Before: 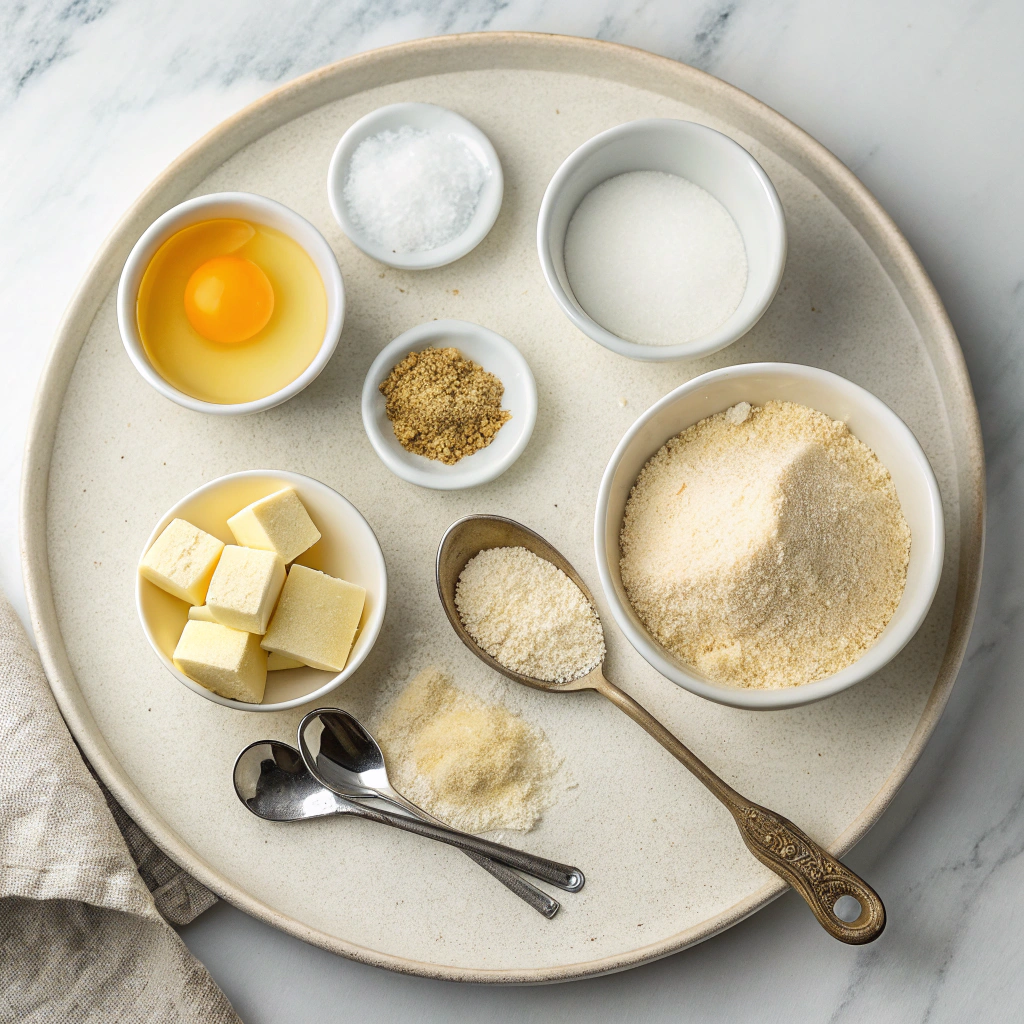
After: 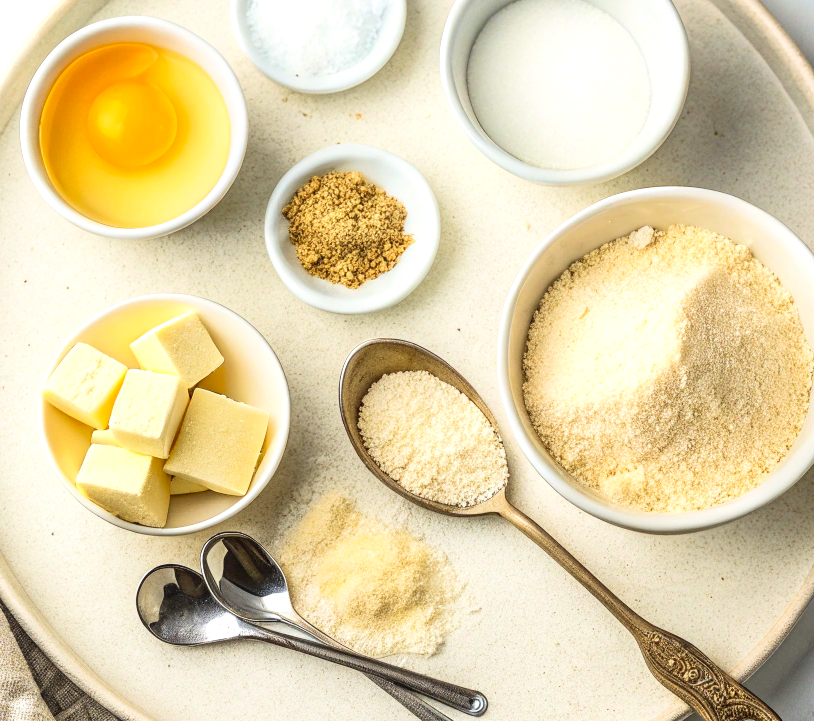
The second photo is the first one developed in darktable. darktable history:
crop: left 9.555%, top 17.257%, right 10.904%, bottom 12.327%
local contrast: on, module defaults
exposure: exposure 0.194 EV, compensate highlight preservation false
velvia: on, module defaults
contrast brightness saturation: contrast 0.196, brightness 0.157, saturation 0.22
